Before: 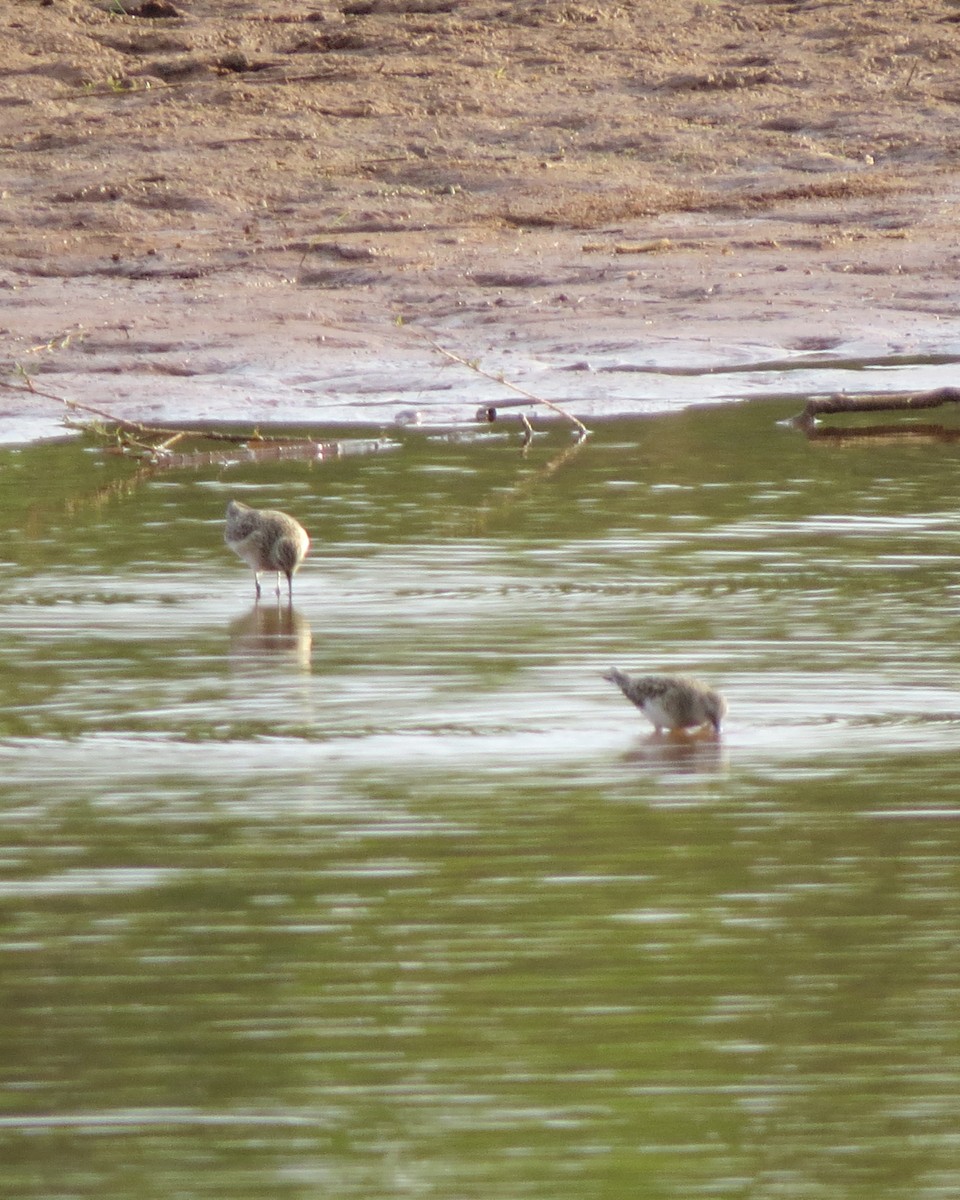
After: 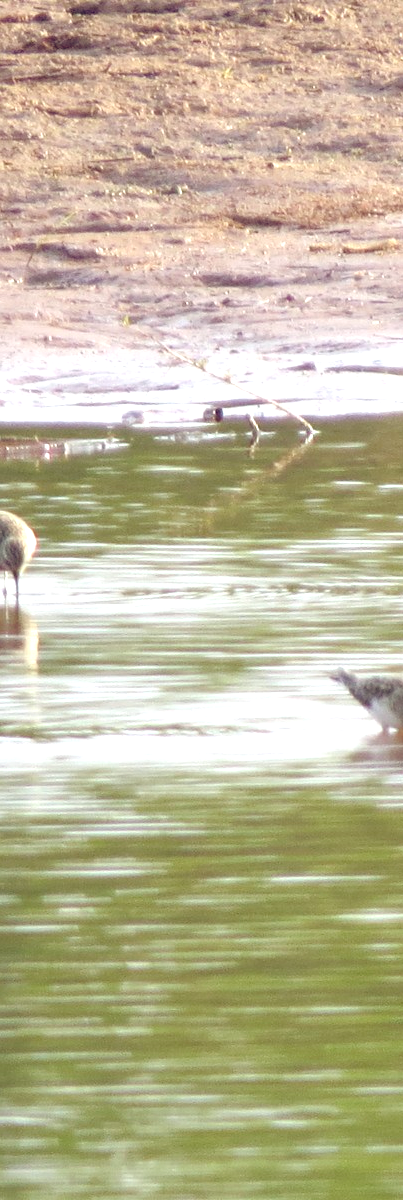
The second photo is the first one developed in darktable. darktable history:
exposure: black level correction 0, exposure 0.695 EV, compensate exposure bias true, compensate highlight preservation false
crop: left 28.52%, right 29.479%
color balance rgb: global offset › chroma 0.248%, global offset › hue 256.72°, perceptual saturation grading › global saturation 20%, perceptual saturation grading › highlights -25.806%, perceptual saturation grading › shadows 25.062%
